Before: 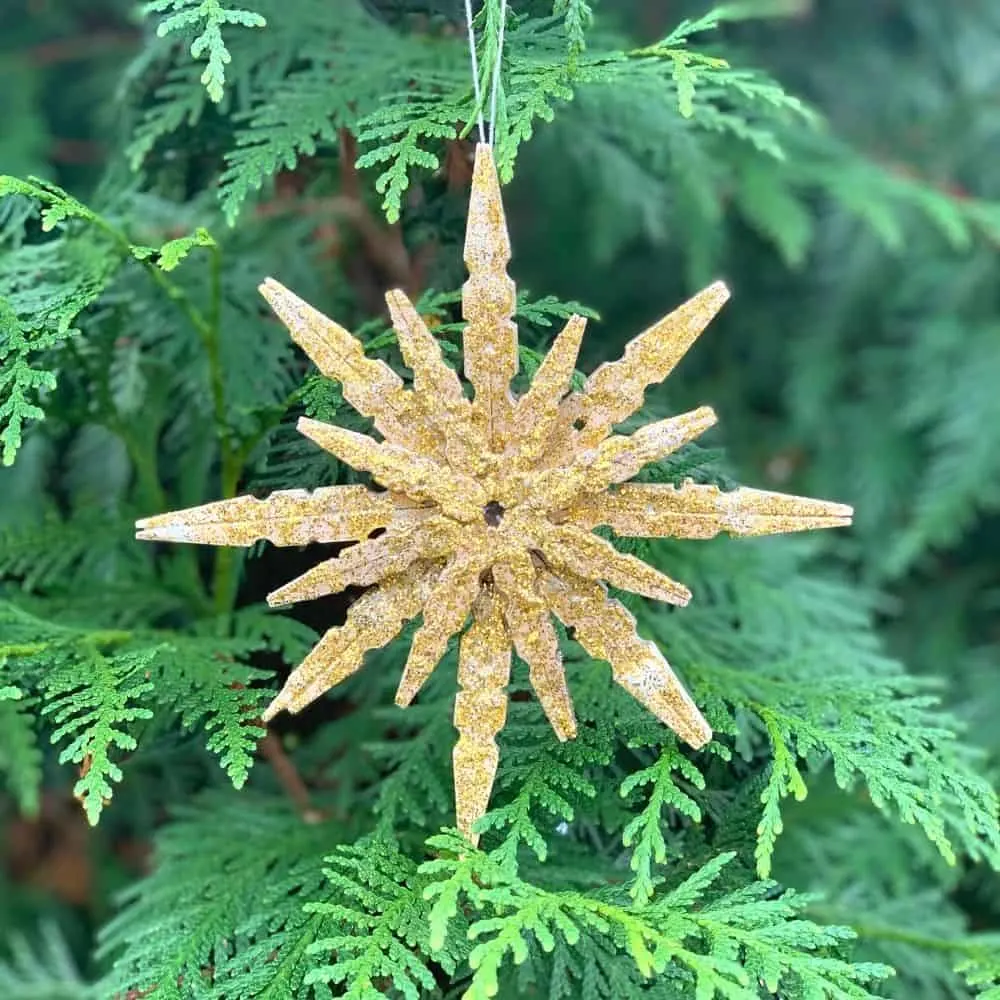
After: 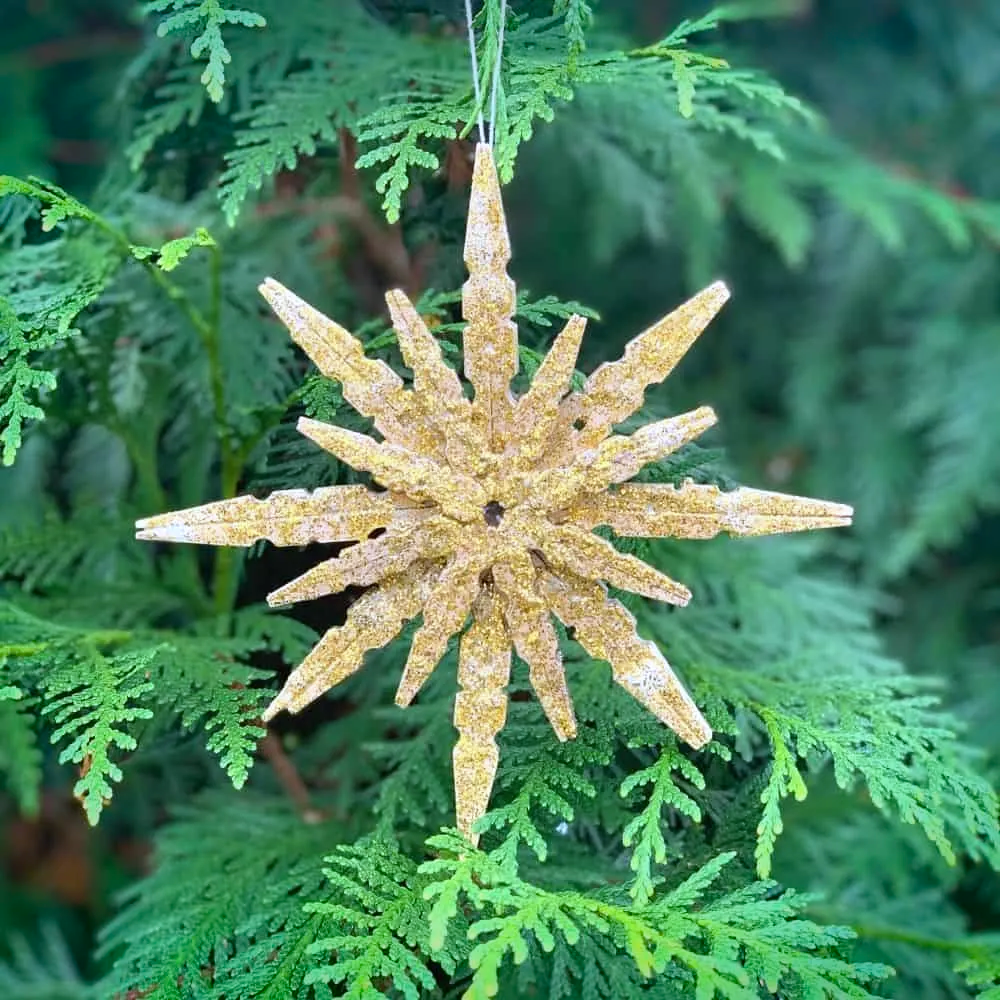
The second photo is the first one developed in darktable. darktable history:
white balance: red 0.984, blue 1.059
vignetting: fall-off start 88.53%, fall-off radius 44.2%, saturation 0.376, width/height ratio 1.161
